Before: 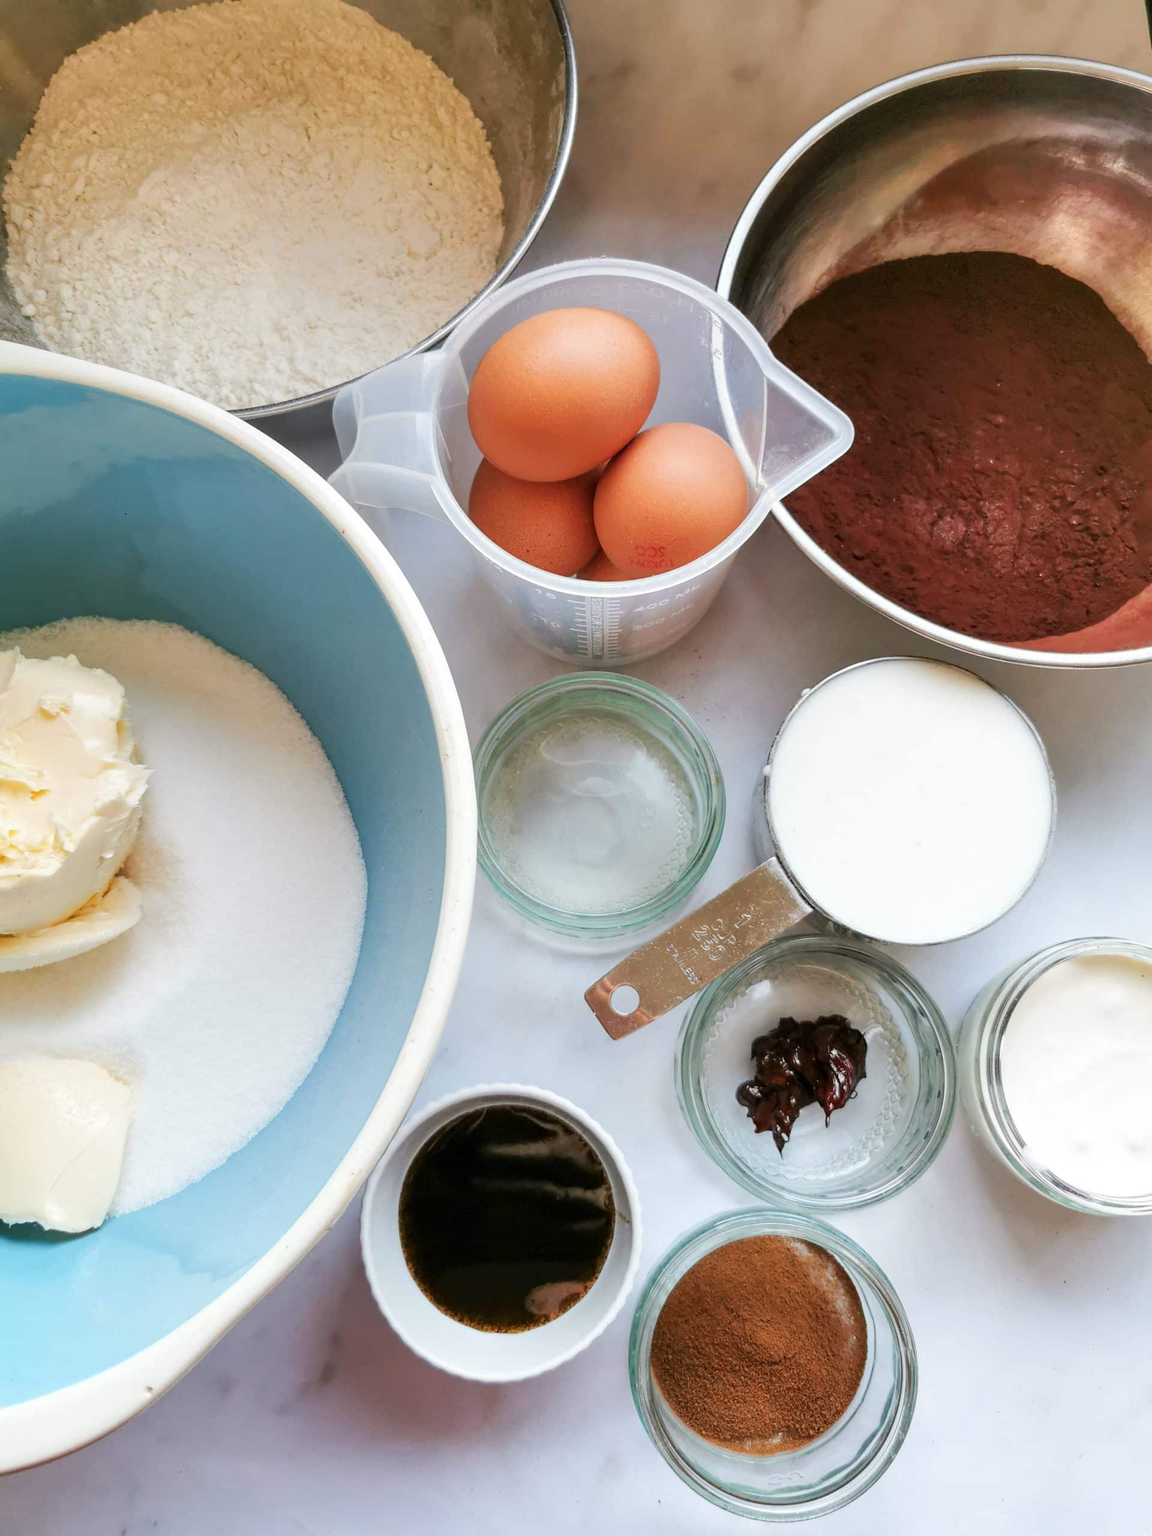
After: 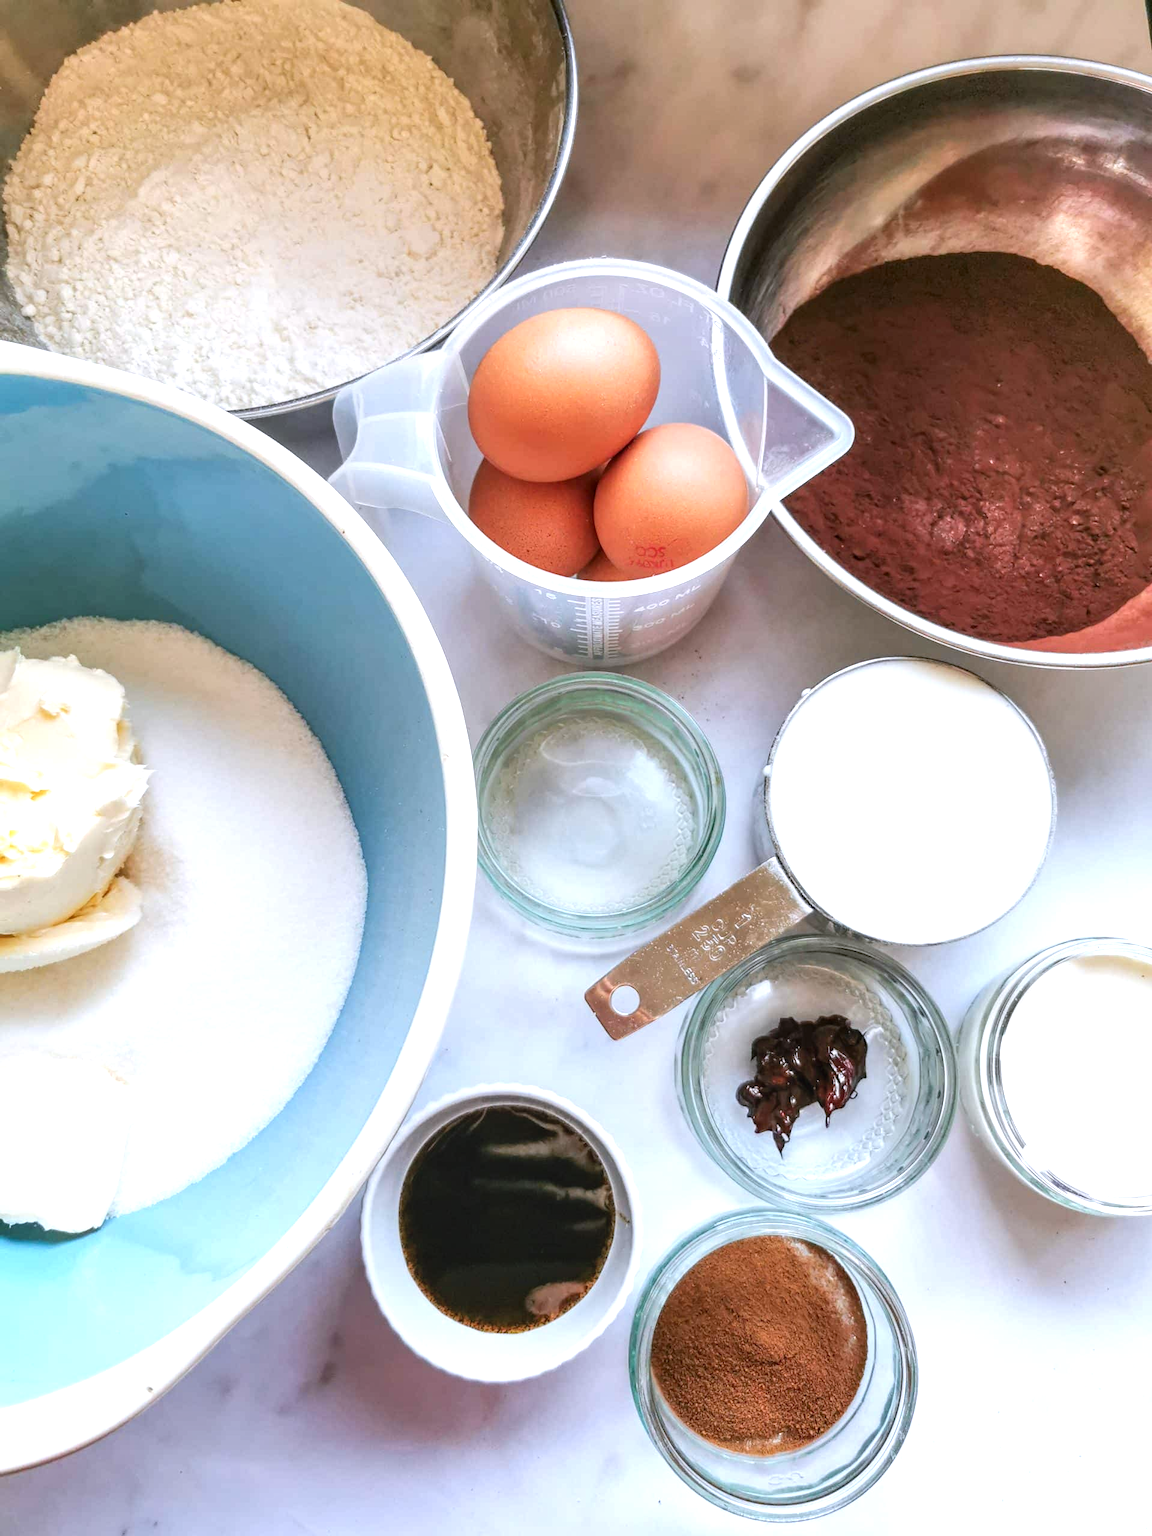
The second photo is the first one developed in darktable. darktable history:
exposure: exposure 0.492 EV, compensate highlight preservation false
color calibration: illuminant as shot in camera, x 0.358, y 0.373, temperature 4628.91 K
local contrast: on, module defaults
